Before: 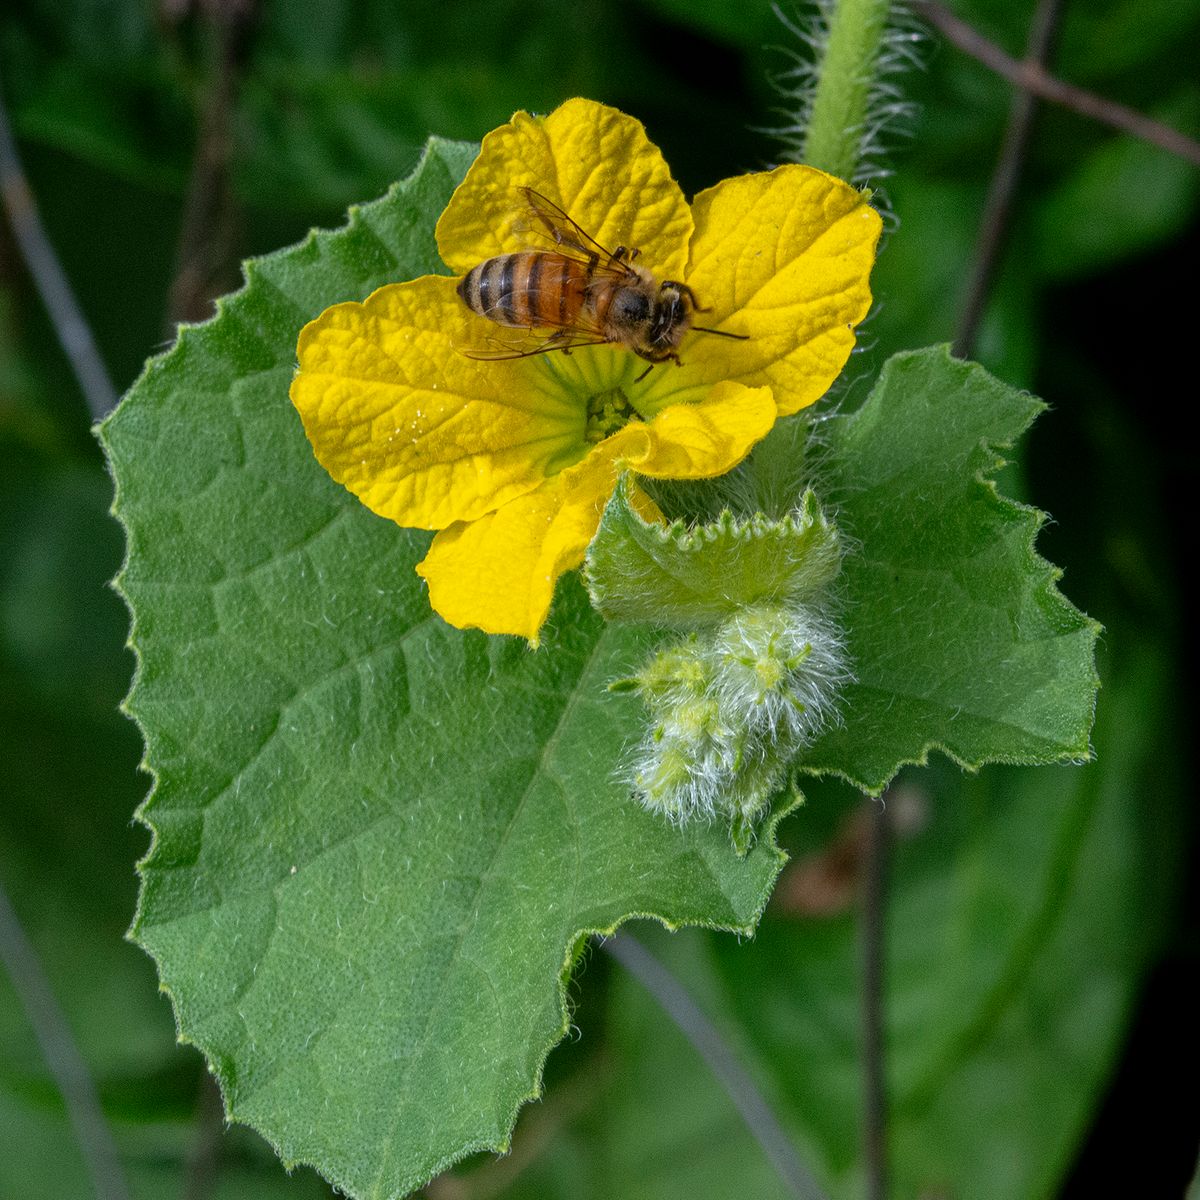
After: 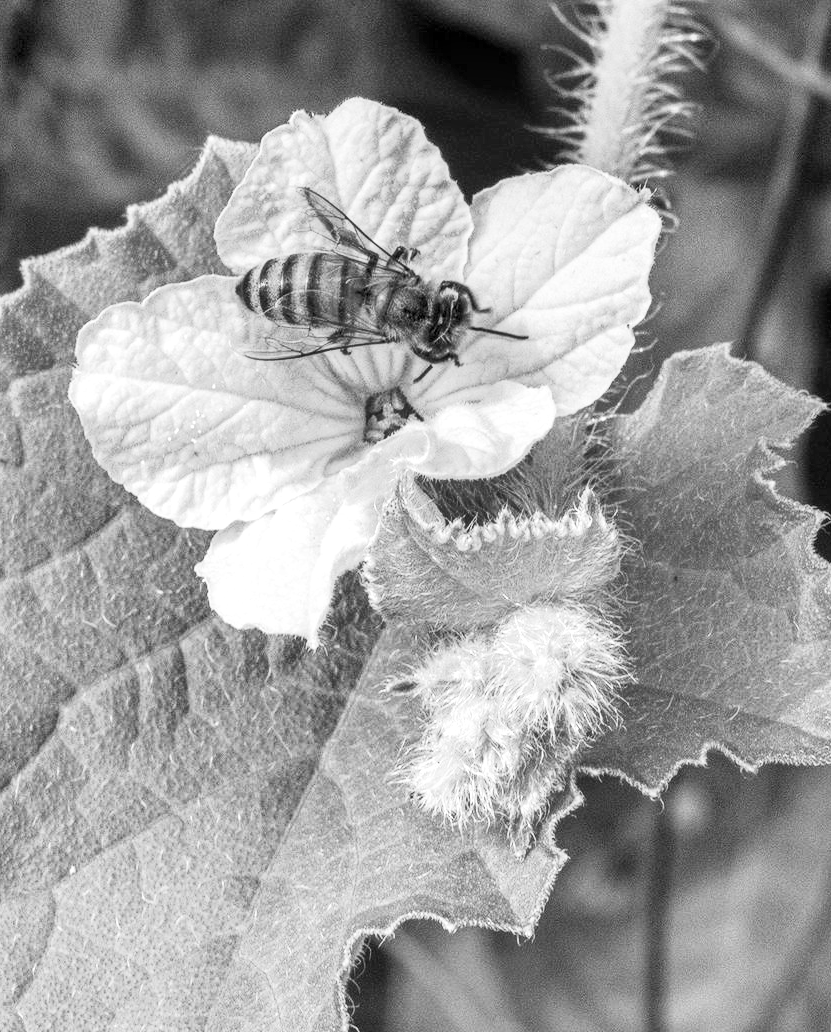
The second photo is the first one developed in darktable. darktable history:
color balance rgb: perceptual saturation grading › global saturation 20%, perceptual saturation grading › highlights -25%, perceptual saturation grading › shadows 50%
crop: left 18.479%, right 12.2%, bottom 13.971%
base curve: curves: ch0 [(0, 0) (0.088, 0.125) (0.176, 0.251) (0.354, 0.501) (0.613, 0.749) (1, 0.877)], preserve colors none
exposure: exposure 1.2 EV, compensate highlight preservation false
monochrome: a -35.87, b 49.73, size 1.7
local contrast: on, module defaults
shadows and highlights: soften with gaussian
